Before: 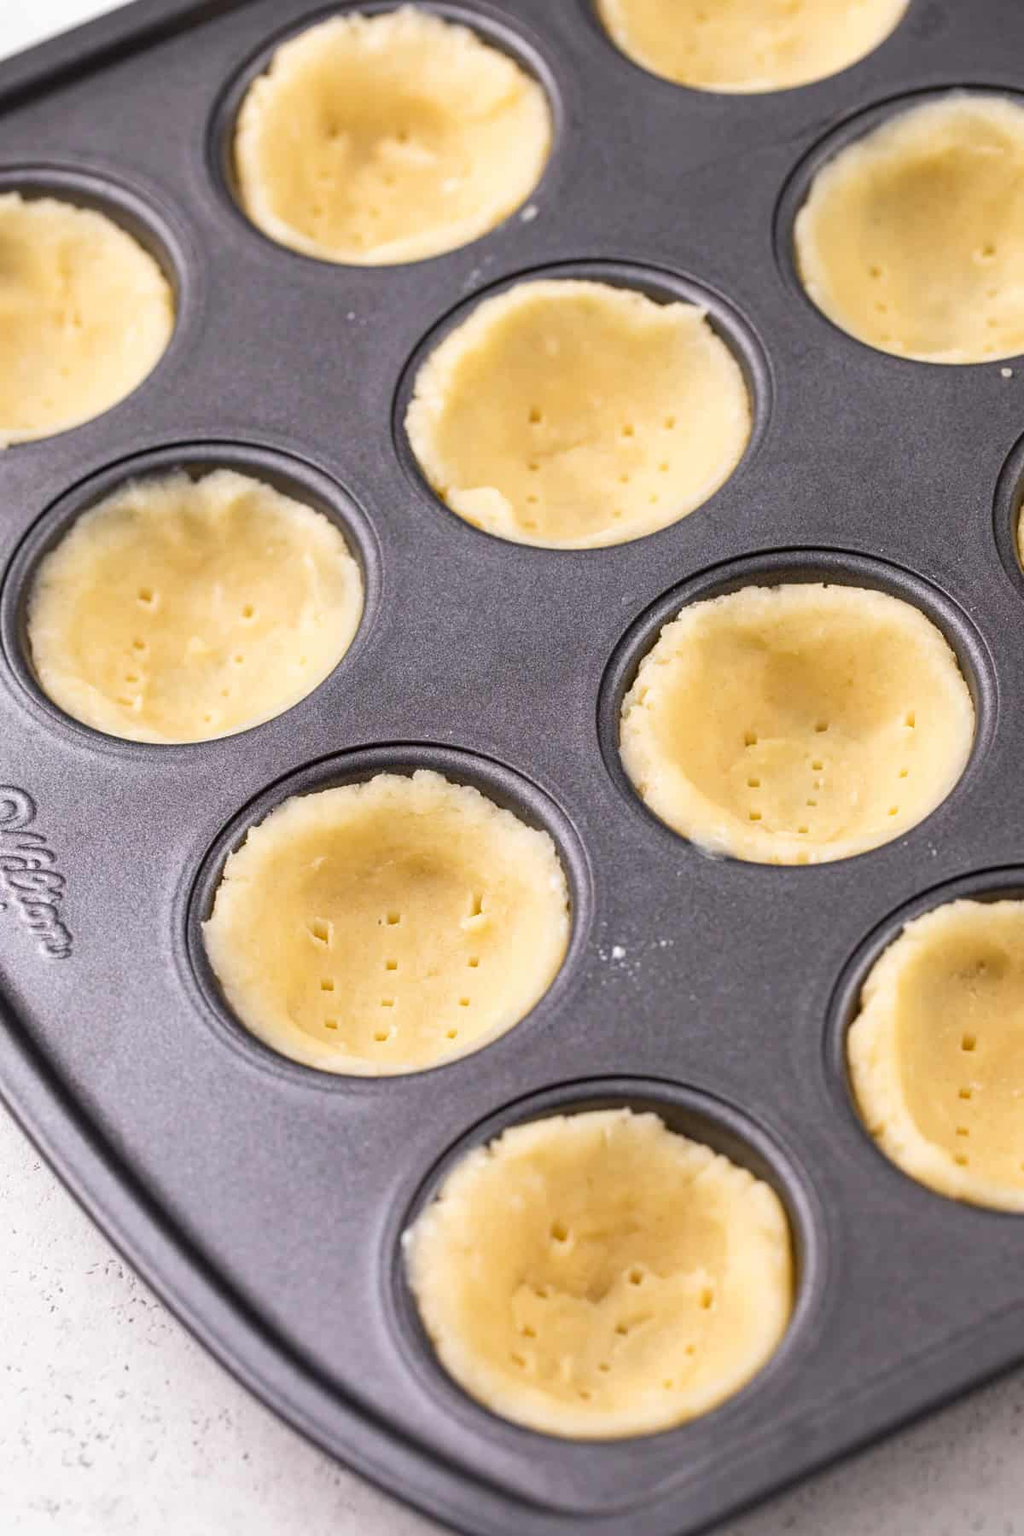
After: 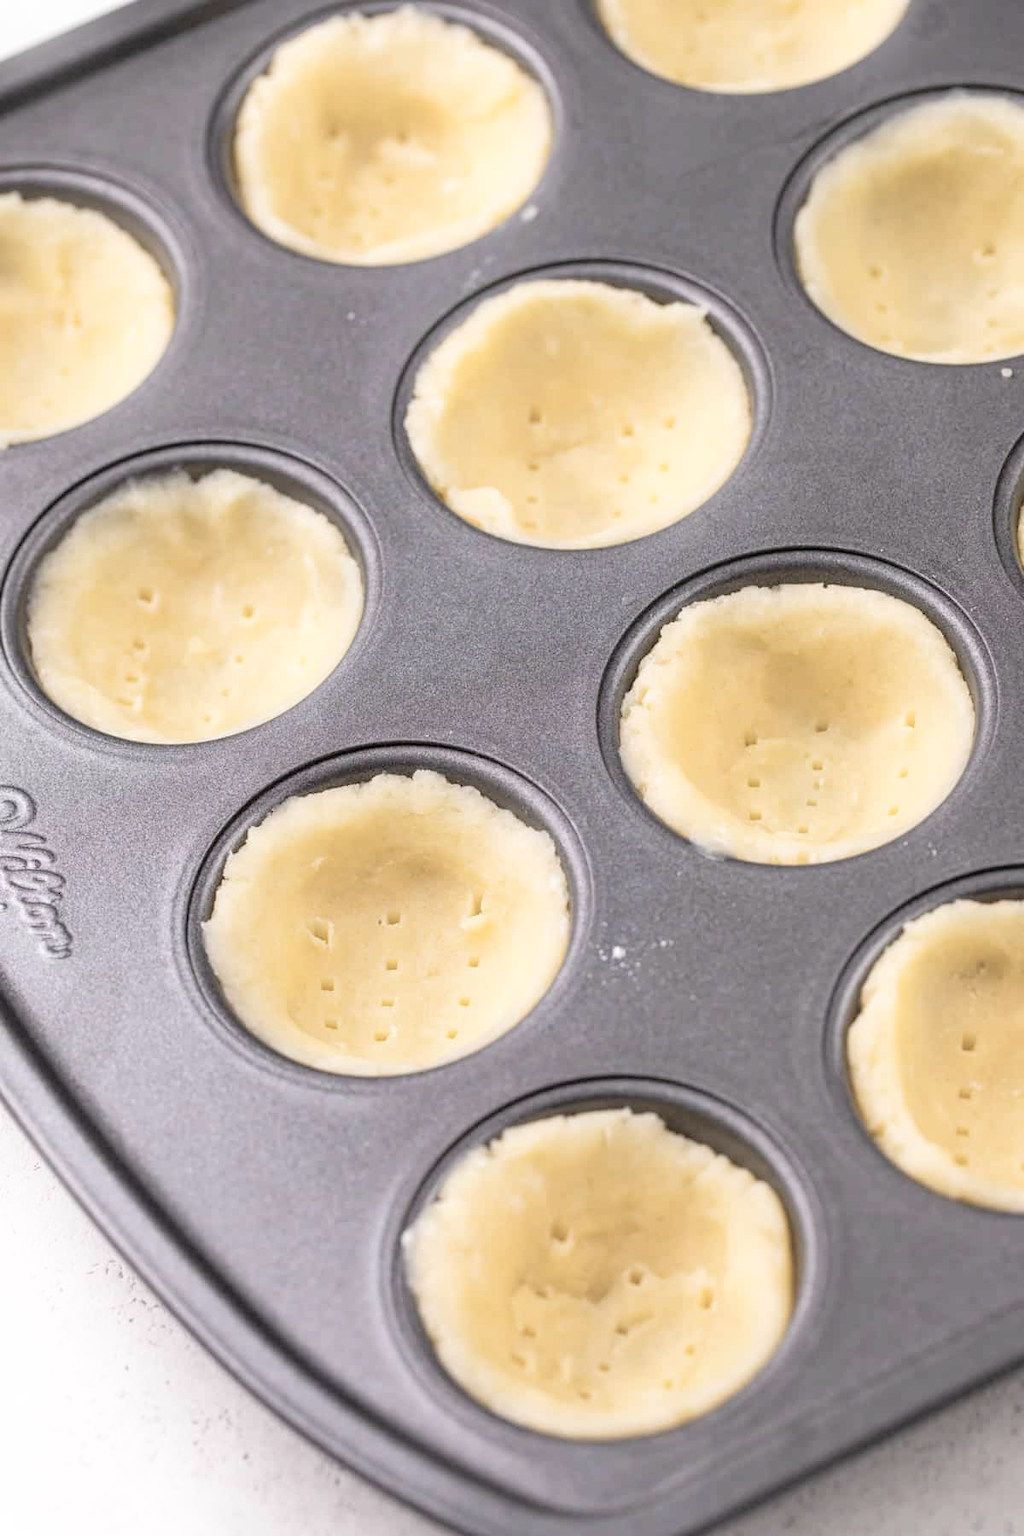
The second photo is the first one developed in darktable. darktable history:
color balance rgb: perceptual saturation grading › global saturation 25%, global vibrance 20%
shadows and highlights: shadows 30.86, highlights 0, soften with gaussian
contrast brightness saturation: brightness 0.18, saturation -0.5
bloom: size 9%, threshold 100%, strength 7%
